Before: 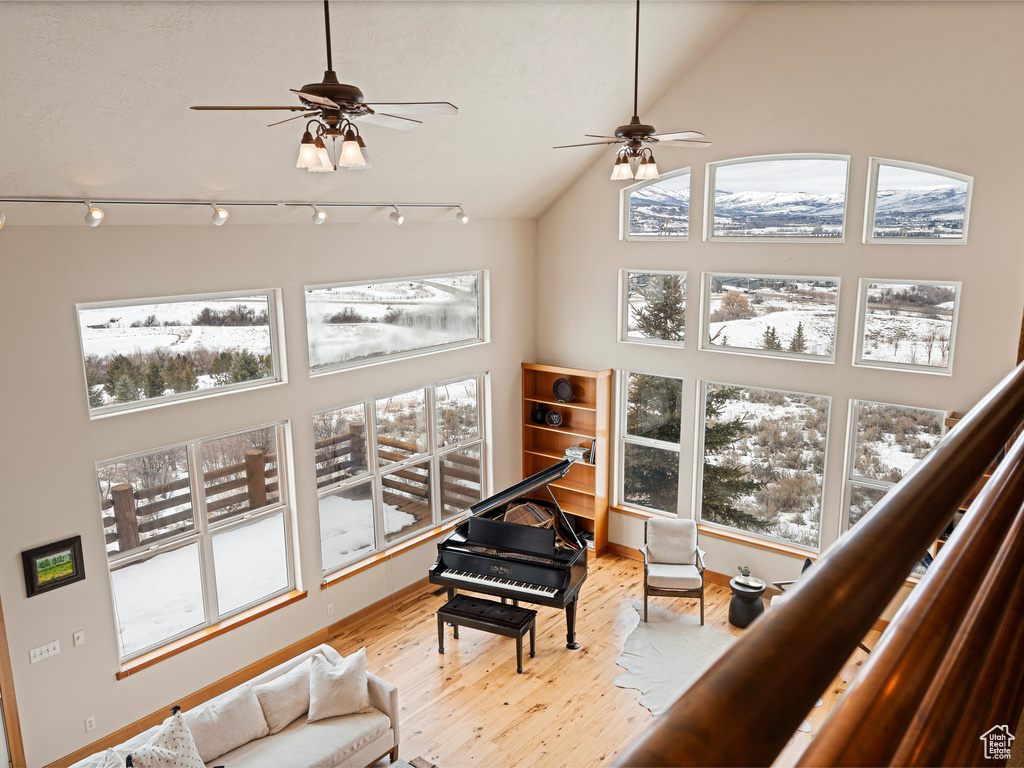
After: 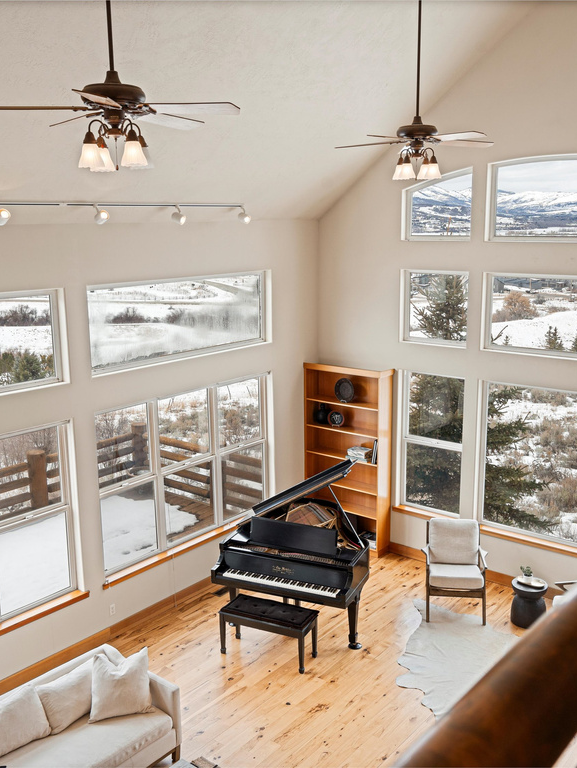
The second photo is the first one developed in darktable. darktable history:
crop: left 21.33%, right 22.229%
